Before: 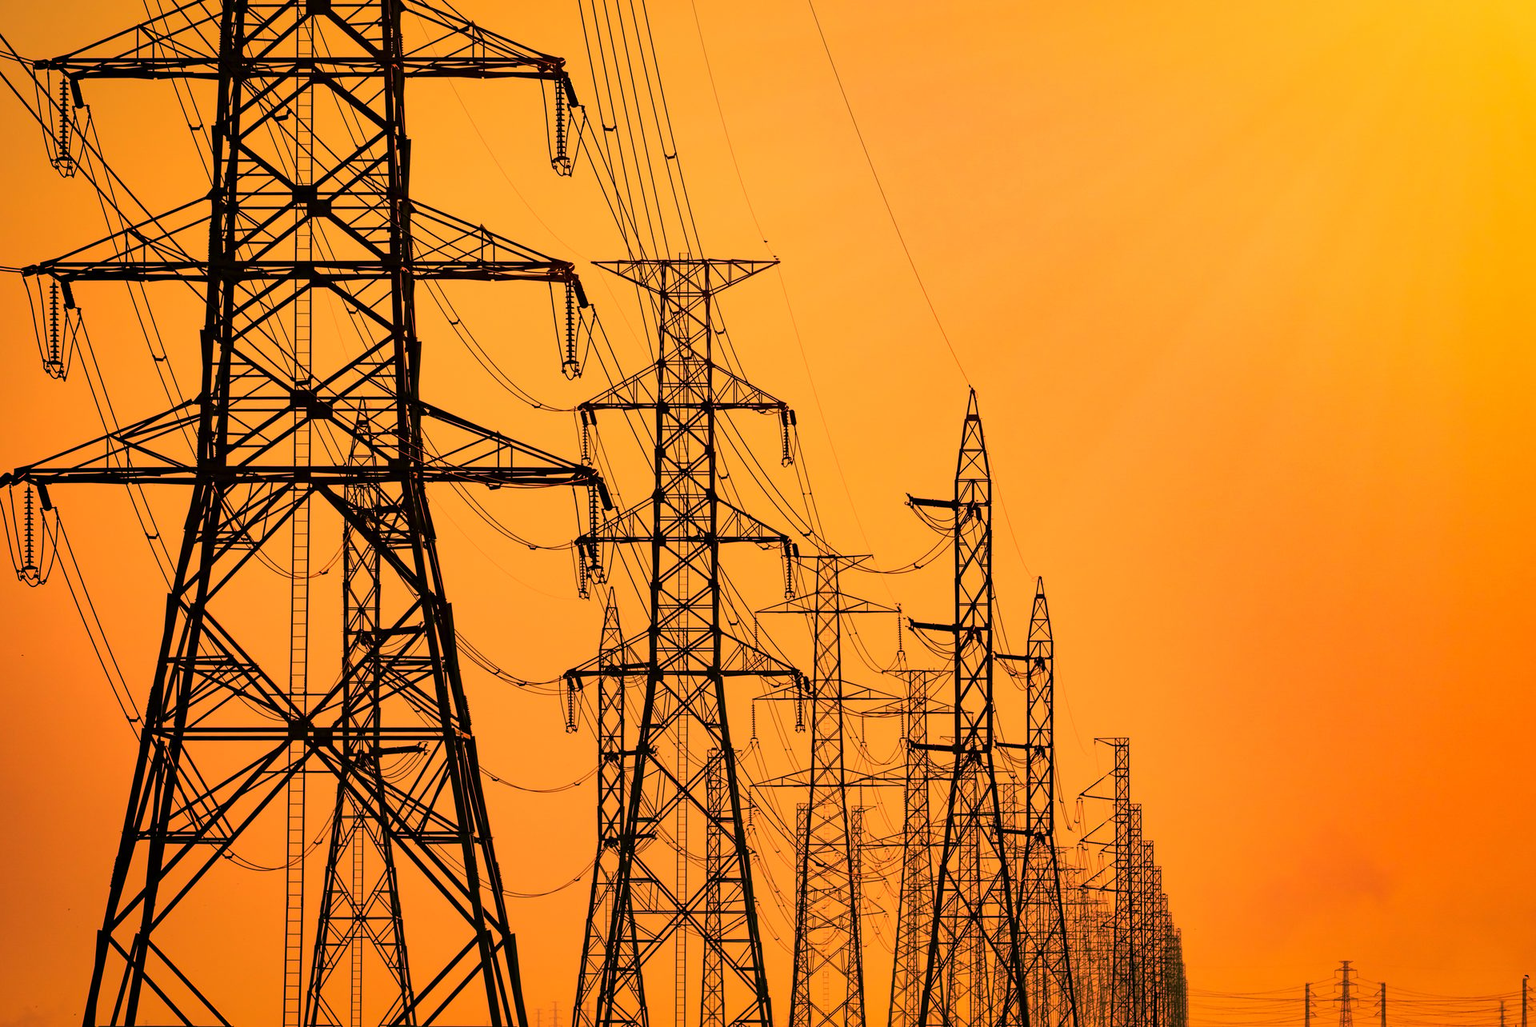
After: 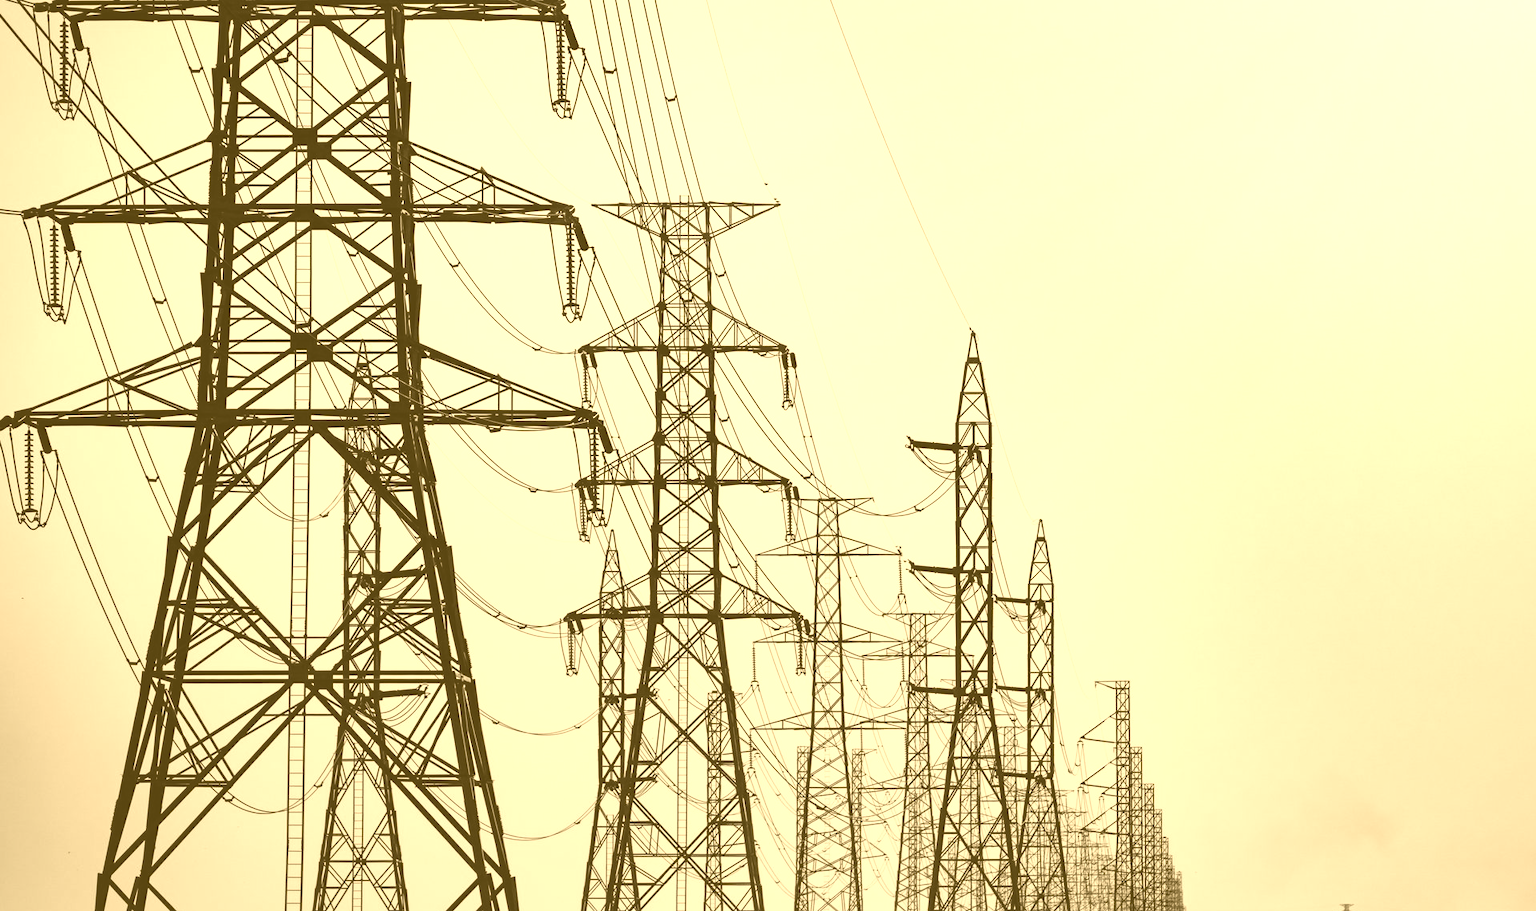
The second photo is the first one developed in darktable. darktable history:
crop and rotate: top 5.609%, bottom 5.609%
colorize: hue 36°, source mix 100%
